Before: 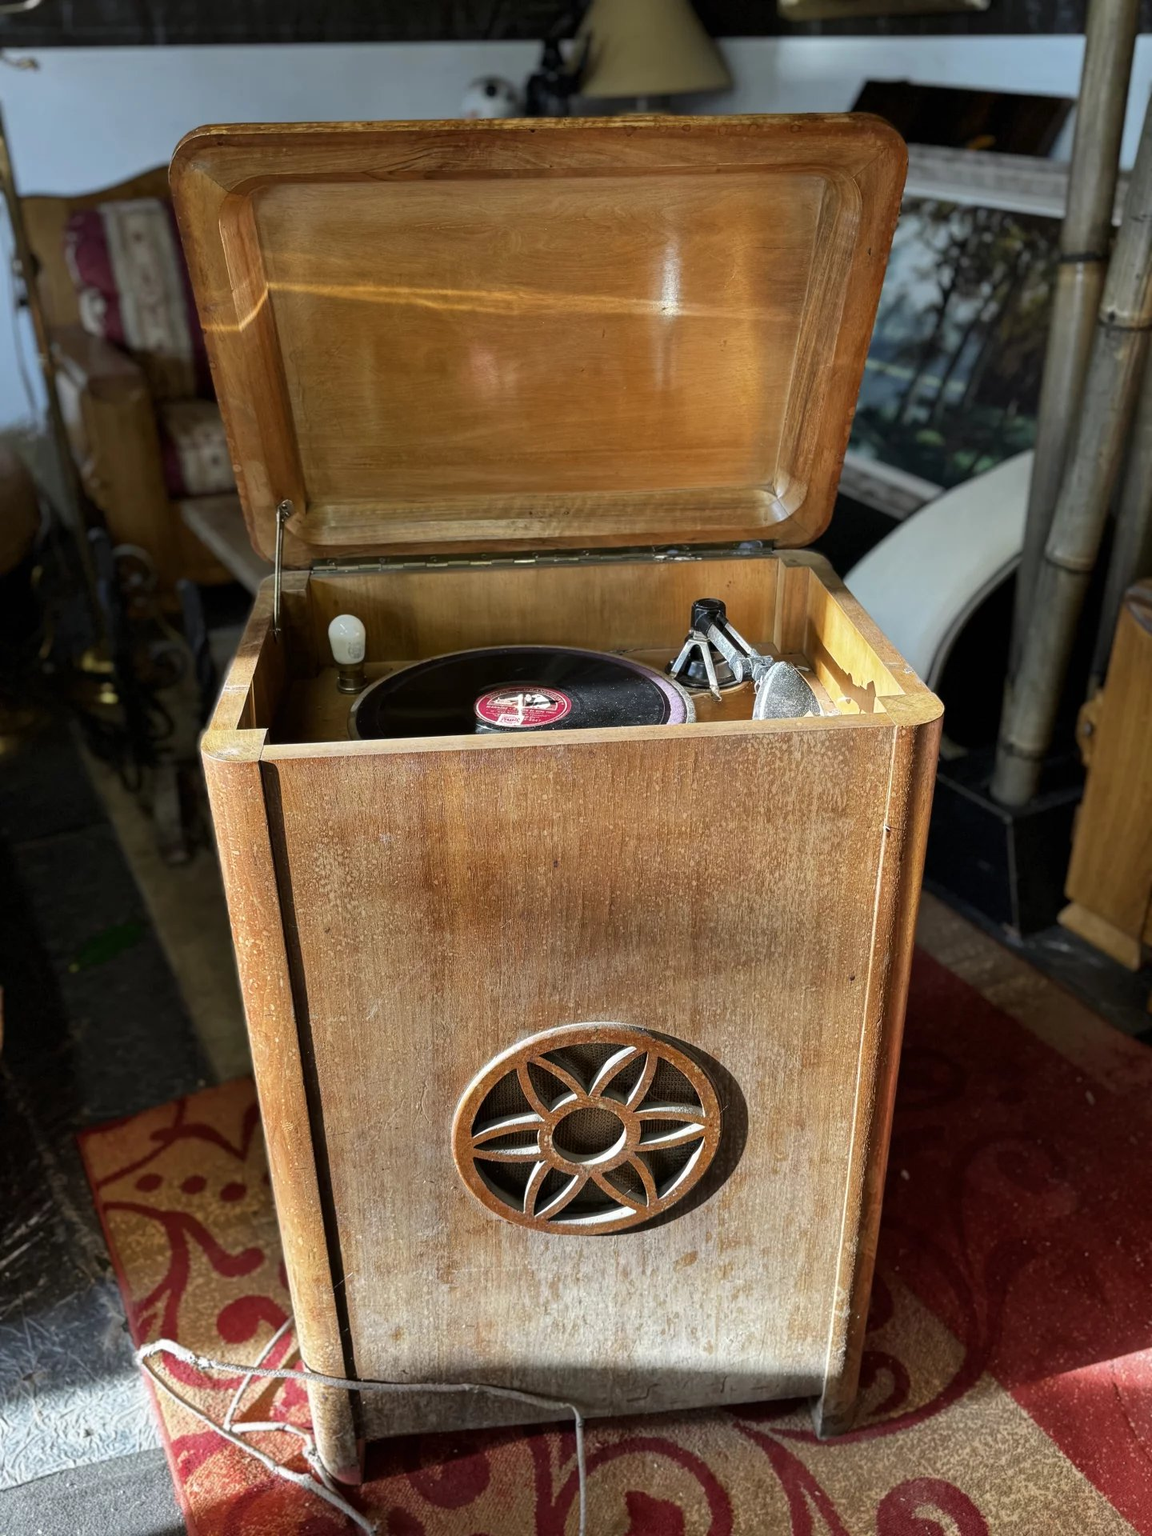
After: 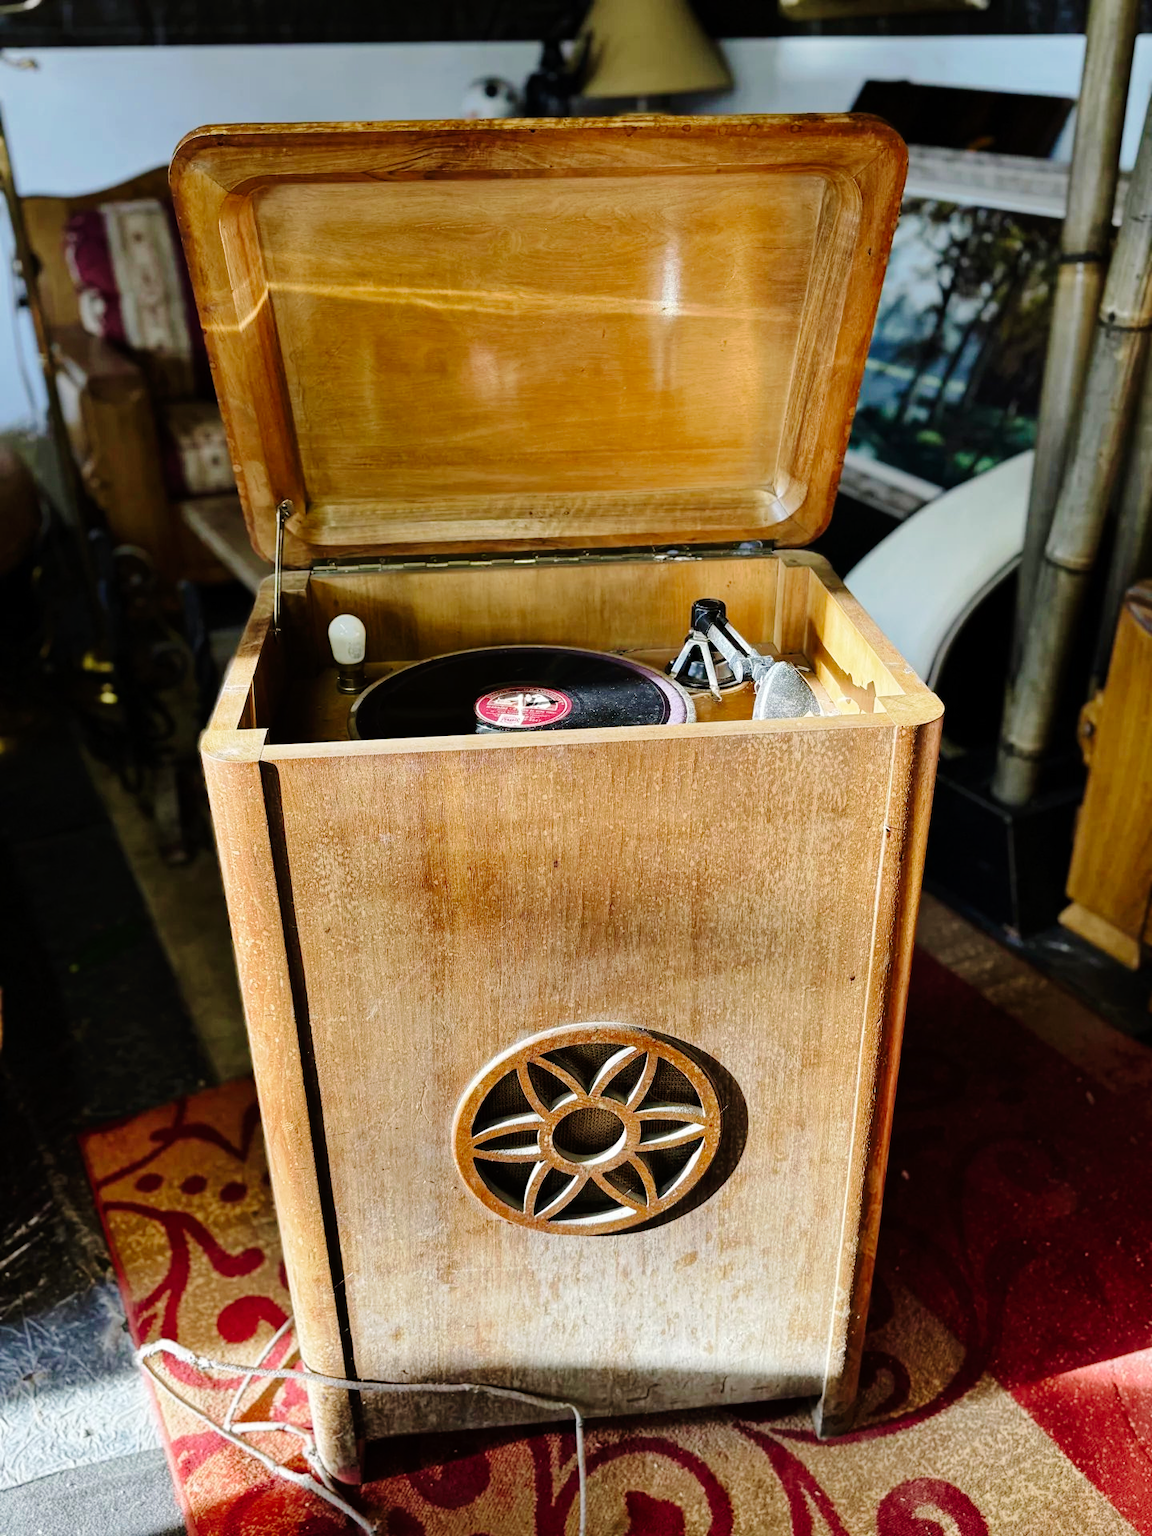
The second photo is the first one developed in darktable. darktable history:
velvia: on, module defaults
tone curve: curves: ch0 [(0, 0) (0.003, 0.001) (0.011, 0.006) (0.025, 0.012) (0.044, 0.018) (0.069, 0.025) (0.1, 0.045) (0.136, 0.074) (0.177, 0.124) (0.224, 0.196) (0.277, 0.289) (0.335, 0.396) (0.399, 0.495) (0.468, 0.585) (0.543, 0.663) (0.623, 0.728) (0.709, 0.808) (0.801, 0.87) (0.898, 0.932) (1, 1)], preserve colors none
